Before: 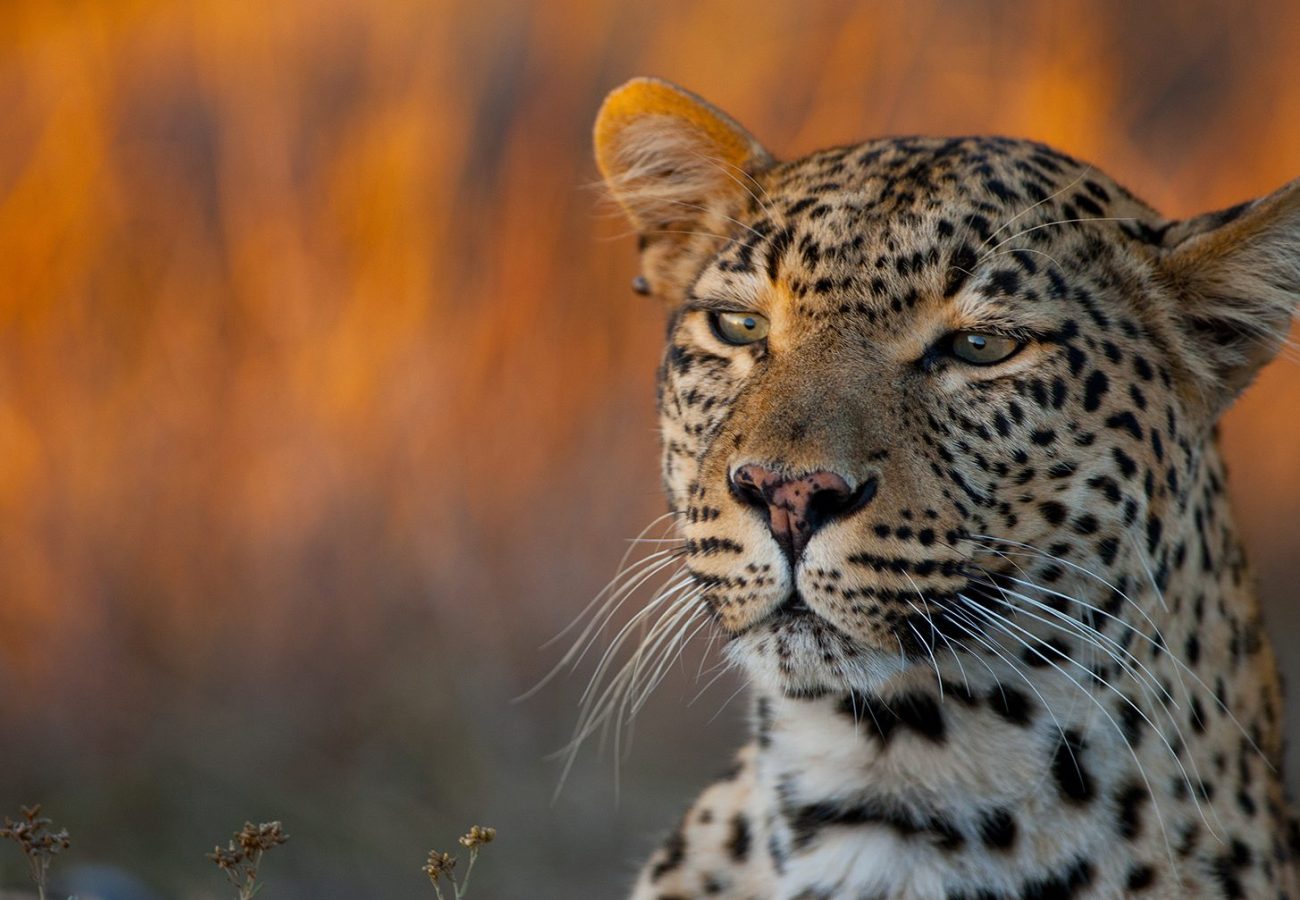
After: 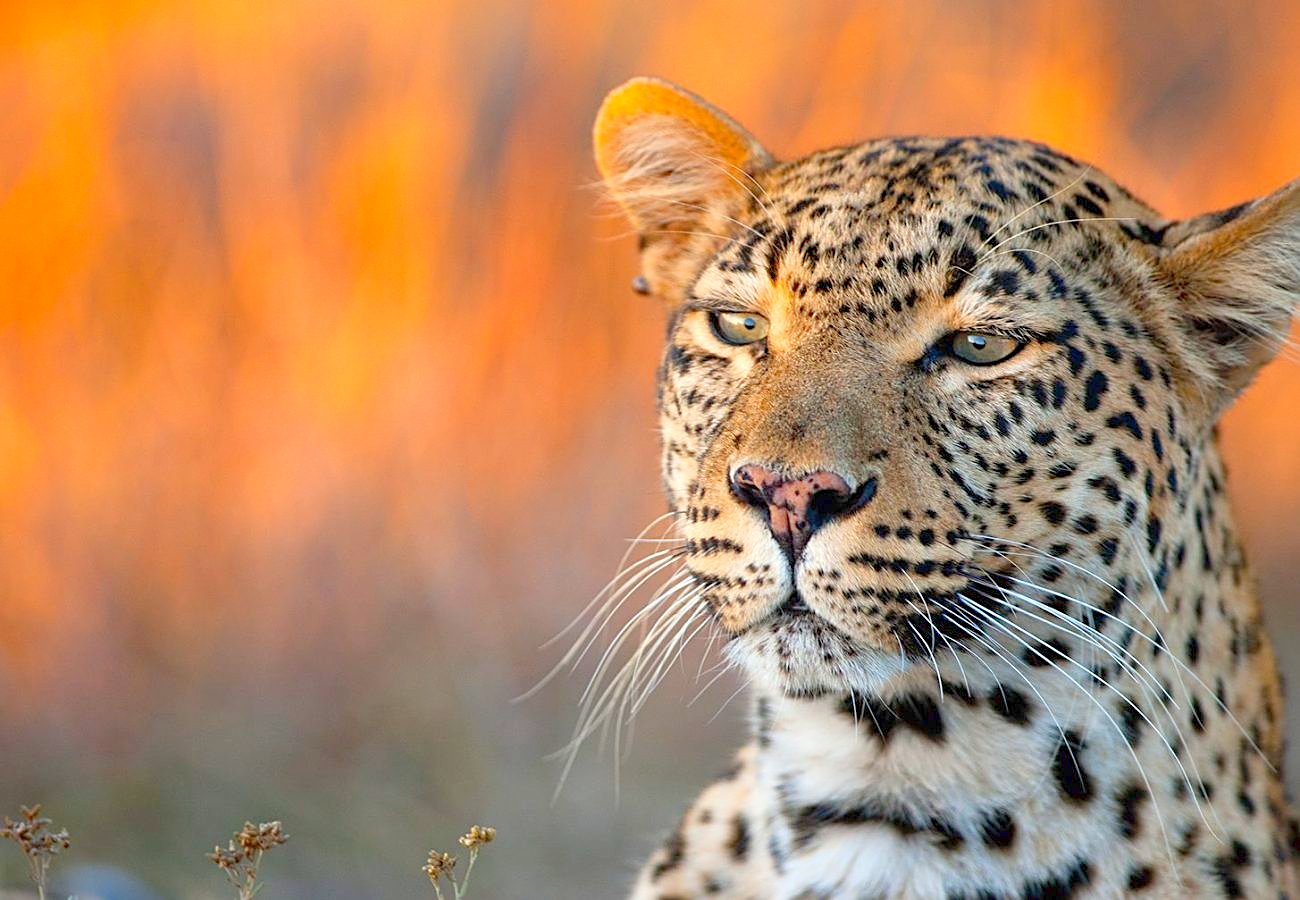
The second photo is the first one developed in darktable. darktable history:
sharpen: on, module defaults
exposure: exposure 0.494 EV, compensate highlight preservation false
levels: levels [0, 0.397, 0.955]
